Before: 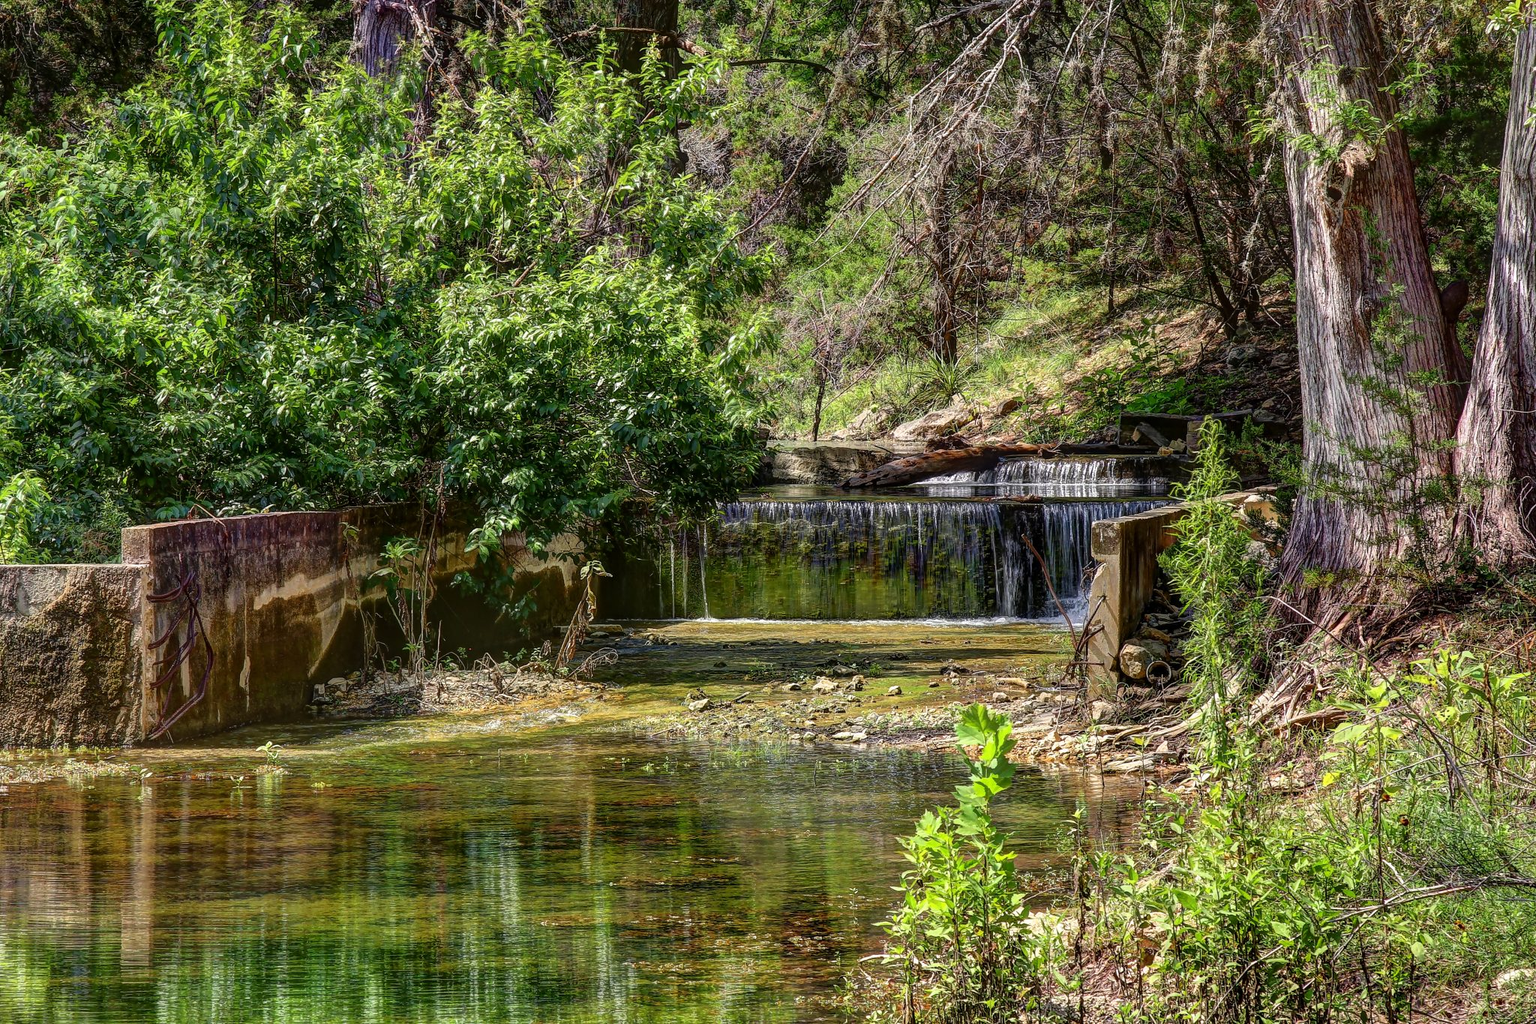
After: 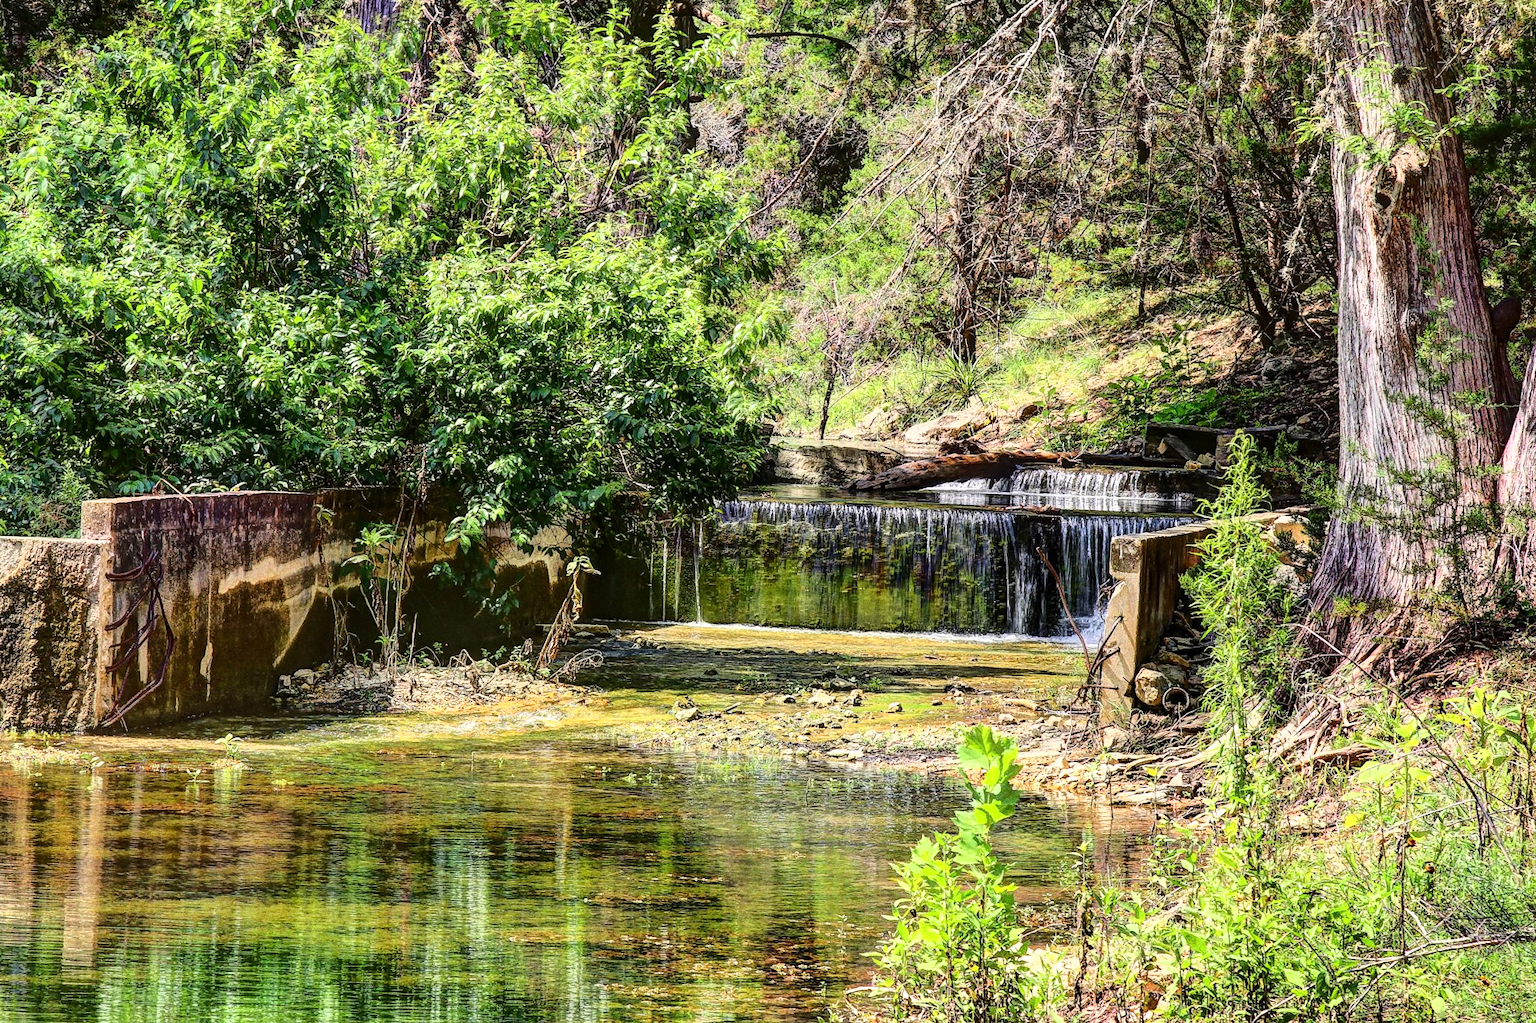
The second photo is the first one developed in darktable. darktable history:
crop and rotate: angle -2.38°
base curve: curves: ch0 [(0, 0) (0.032, 0.037) (0.105, 0.228) (0.435, 0.76) (0.856, 0.983) (1, 1)]
grain: coarseness 11.82 ISO, strength 36.67%, mid-tones bias 74.17%
